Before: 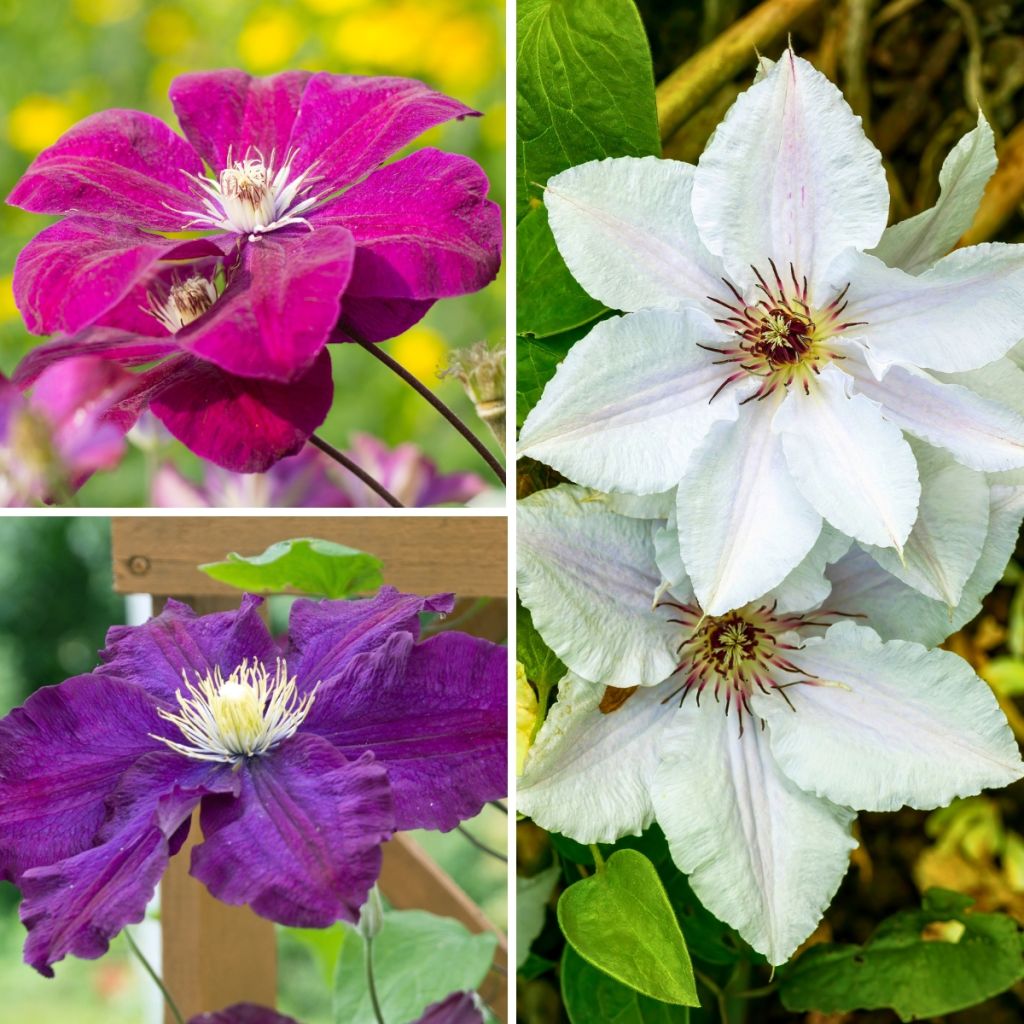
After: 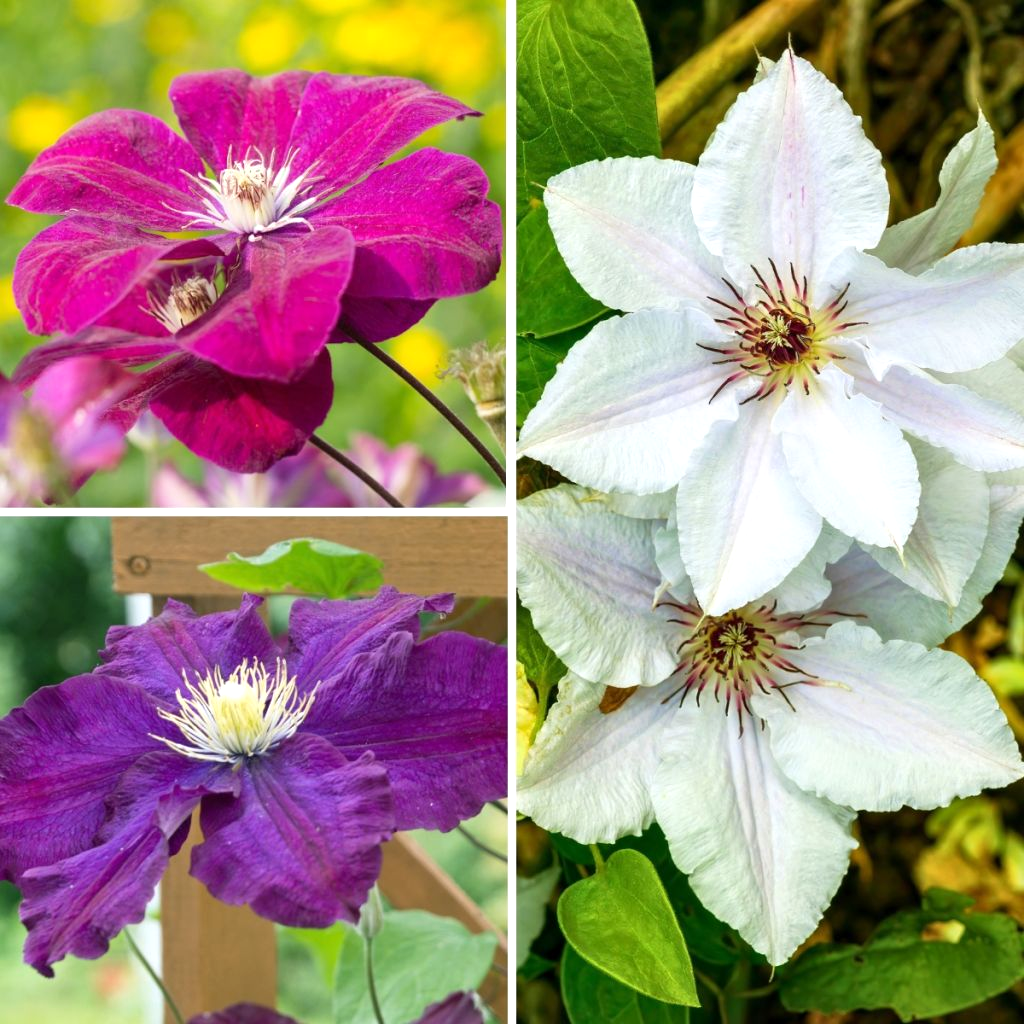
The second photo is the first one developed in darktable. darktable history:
exposure: exposure 0.173 EV, compensate highlight preservation false
